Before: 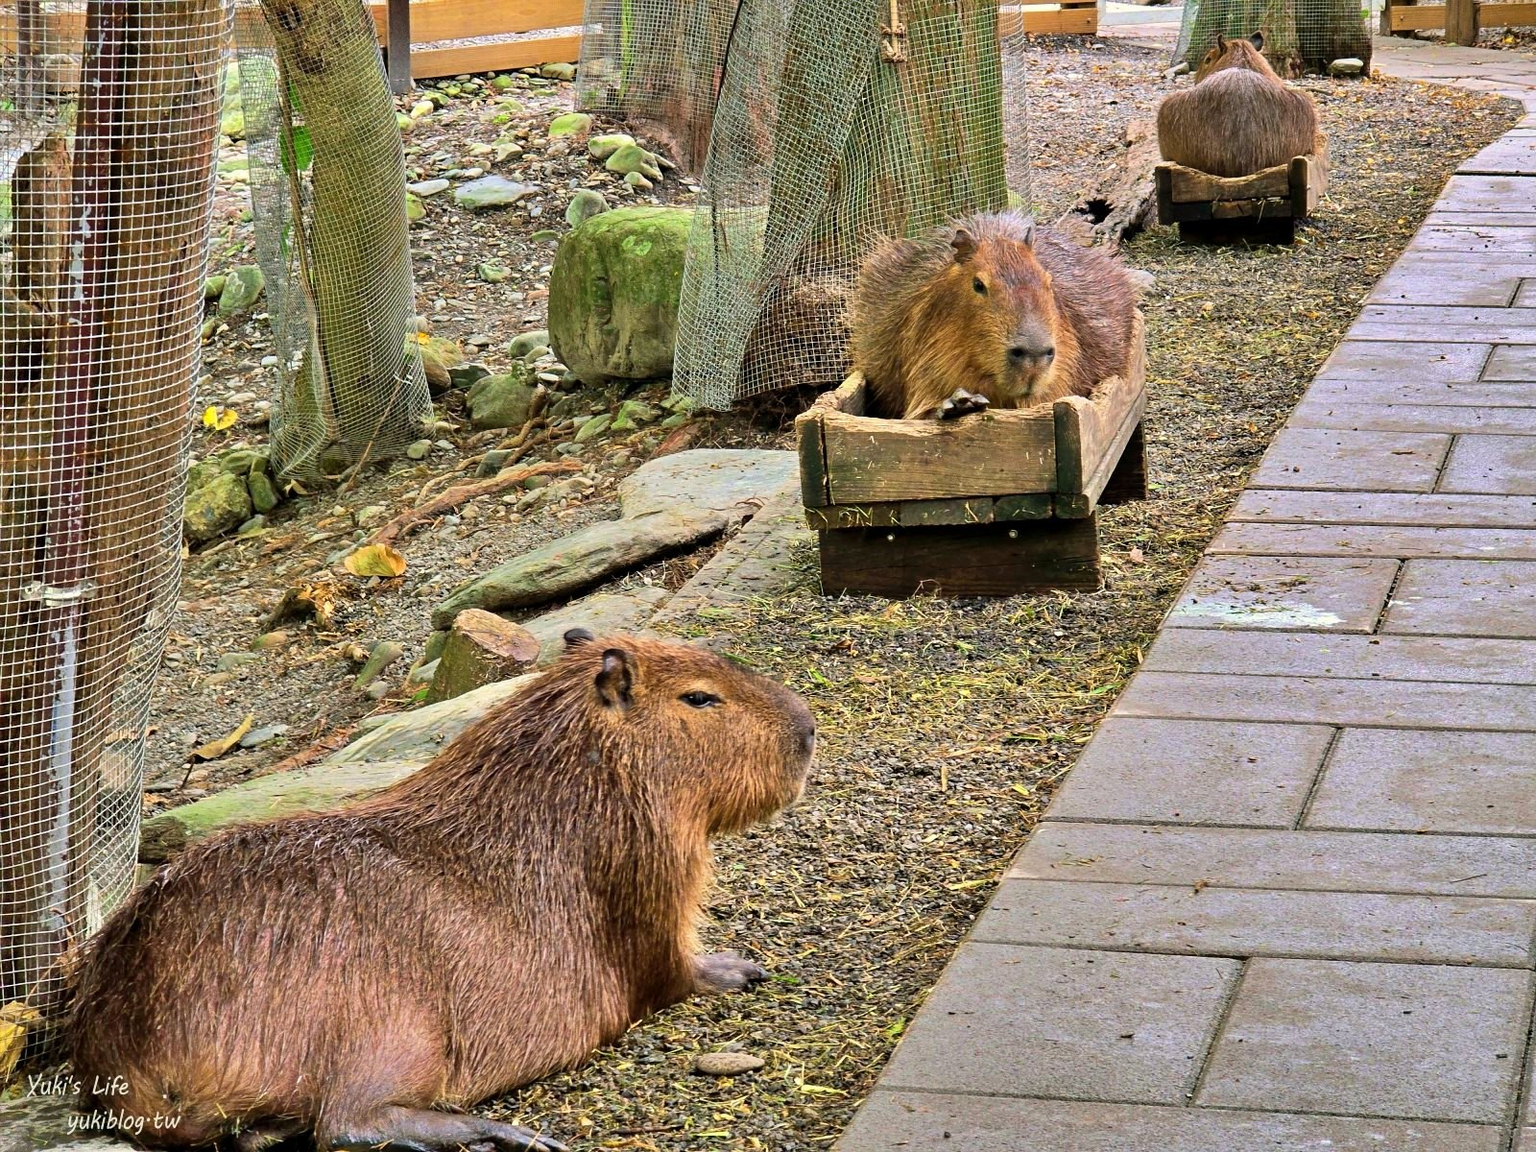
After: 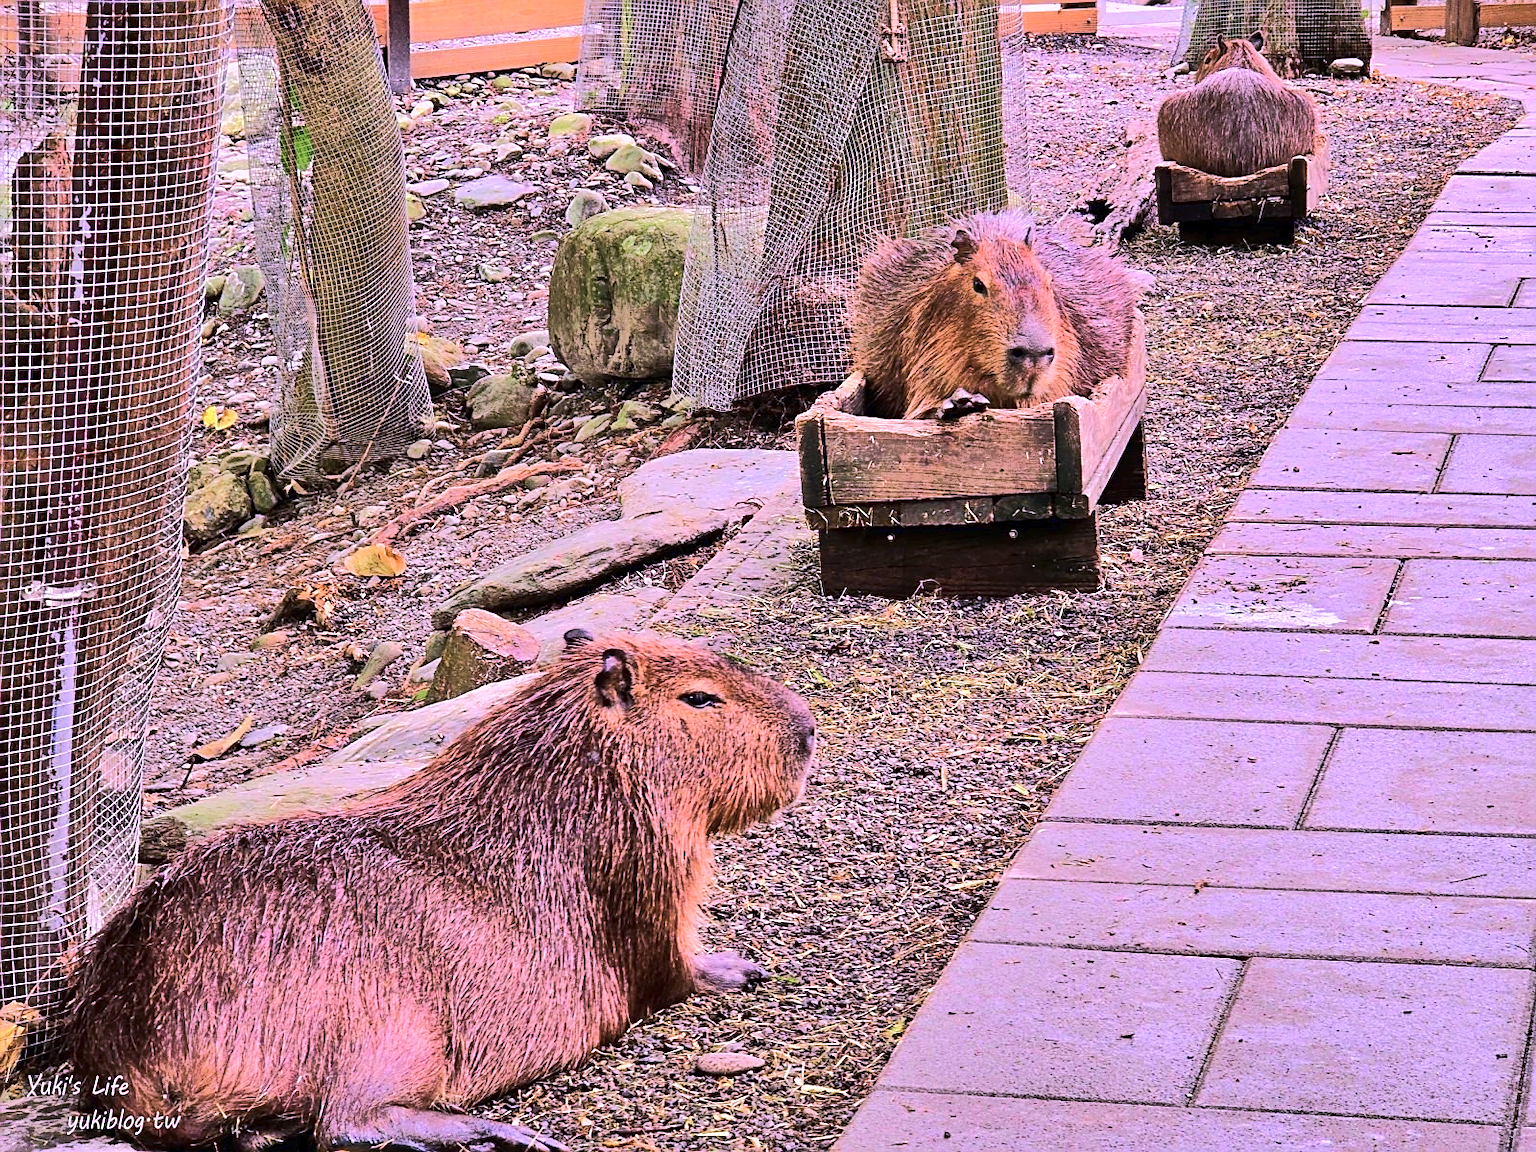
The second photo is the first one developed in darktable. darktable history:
color calibration: output R [1.107, -0.012, -0.003, 0], output B [0, 0, 1.308, 0], x 0.372, y 0.387, temperature 4286.45 K
tone curve: curves: ch0 [(0, 0) (0.003, 0.015) (0.011, 0.019) (0.025, 0.025) (0.044, 0.039) (0.069, 0.053) (0.1, 0.076) (0.136, 0.107) (0.177, 0.143) (0.224, 0.19) (0.277, 0.253) (0.335, 0.32) (0.399, 0.412) (0.468, 0.524) (0.543, 0.668) (0.623, 0.717) (0.709, 0.769) (0.801, 0.82) (0.898, 0.865) (1, 1)], color space Lab, linked channels
sharpen: on, module defaults
